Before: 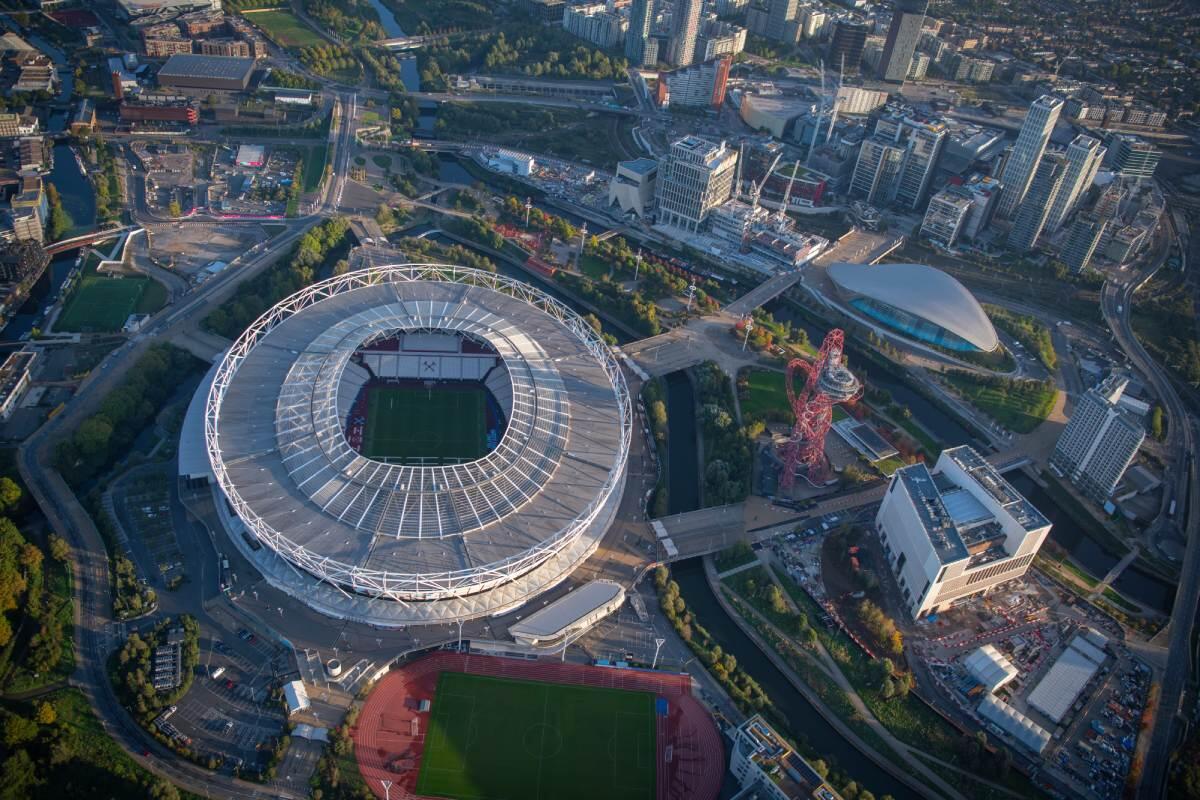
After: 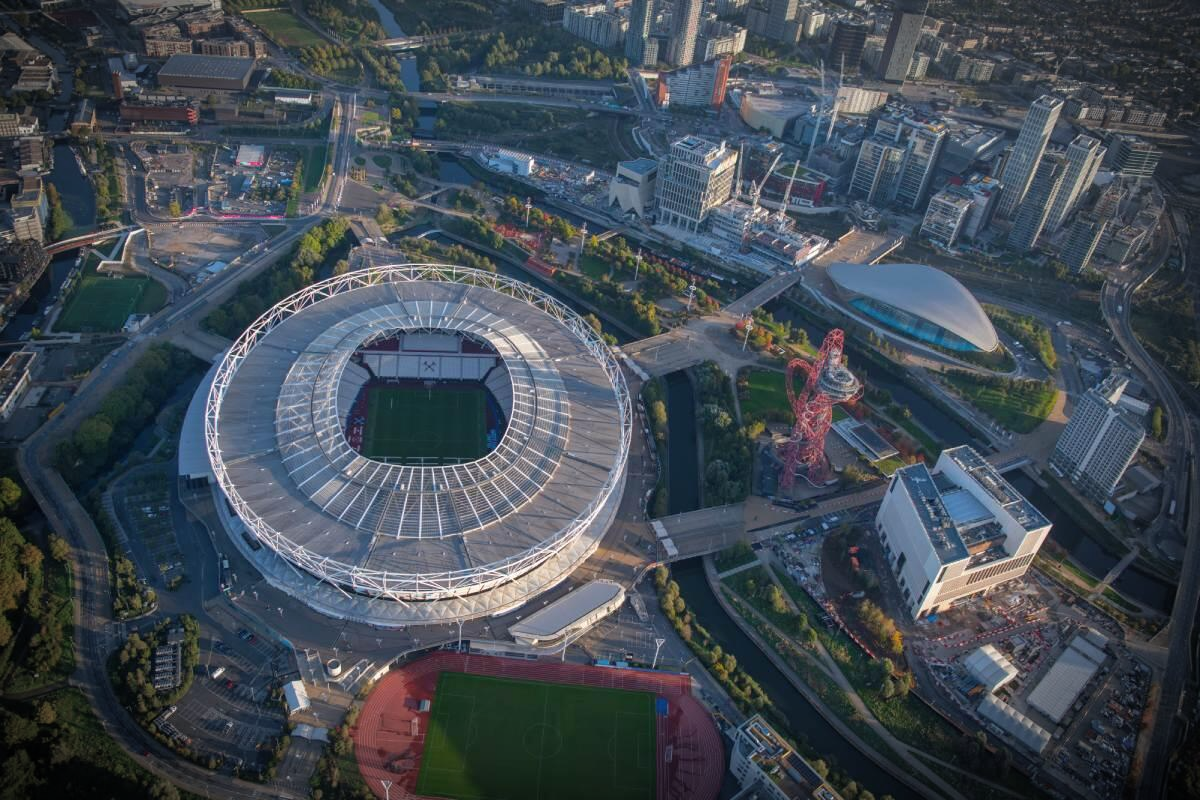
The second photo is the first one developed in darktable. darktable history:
shadows and highlights: shadows 25.18, highlights -26.28
vignetting: center (-0.012, 0), automatic ratio true, unbound false
